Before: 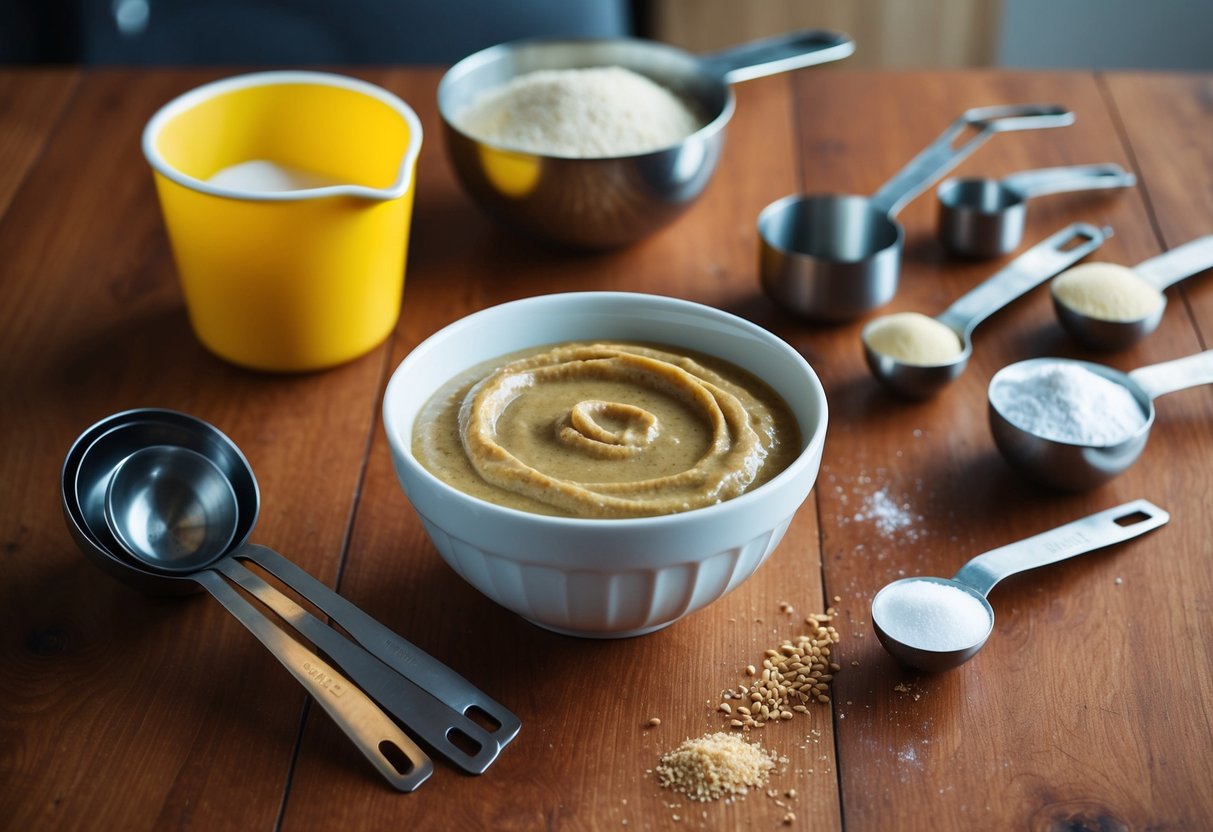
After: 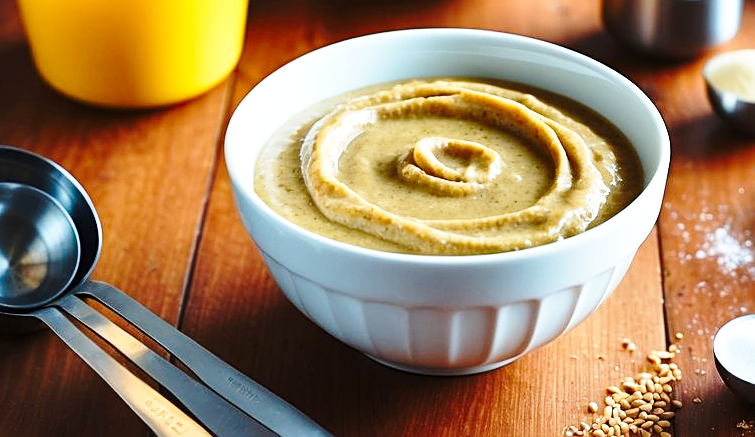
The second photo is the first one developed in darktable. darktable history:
crop: left 13.052%, top 31.631%, right 24.63%, bottom 15.807%
sharpen: on, module defaults
contrast brightness saturation: contrast 0.097, brightness 0.034, saturation 0.087
exposure: exposure 0.202 EV, compensate highlight preservation false
base curve: curves: ch0 [(0, 0) (0.032, 0.037) (0.105, 0.228) (0.435, 0.76) (0.856, 0.983) (1, 1)], preserve colors none
shadows and highlights: radius 109.54, shadows 40.64, highlights -71.45, low approximation 0.01, soften with gaussian
